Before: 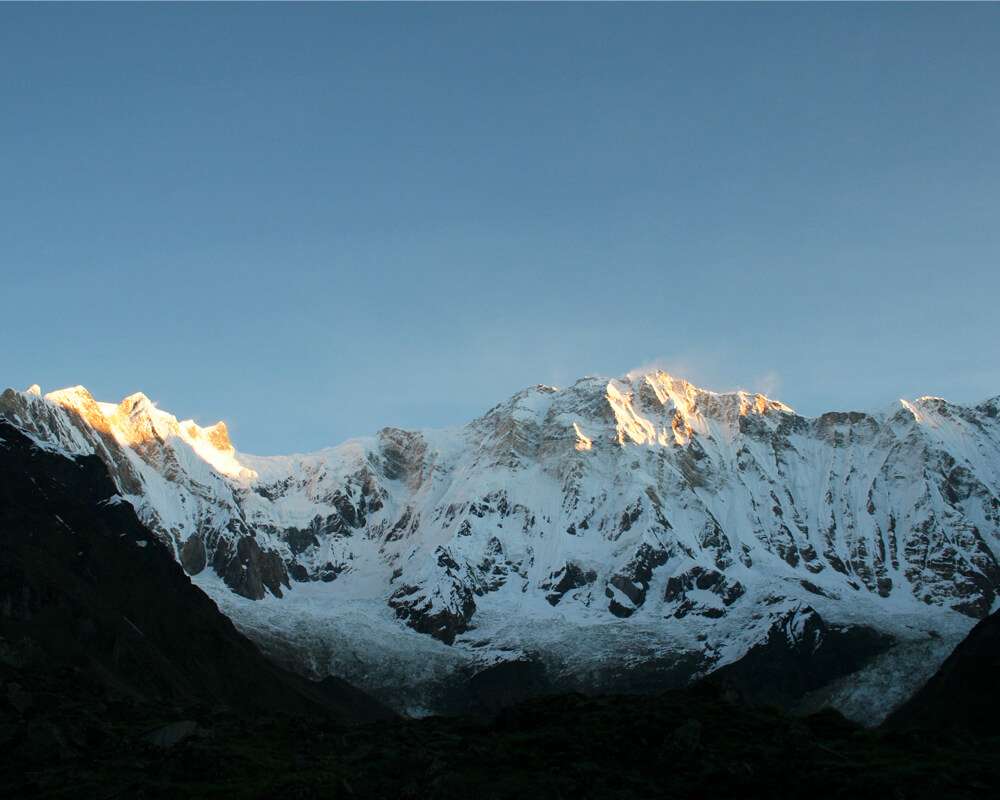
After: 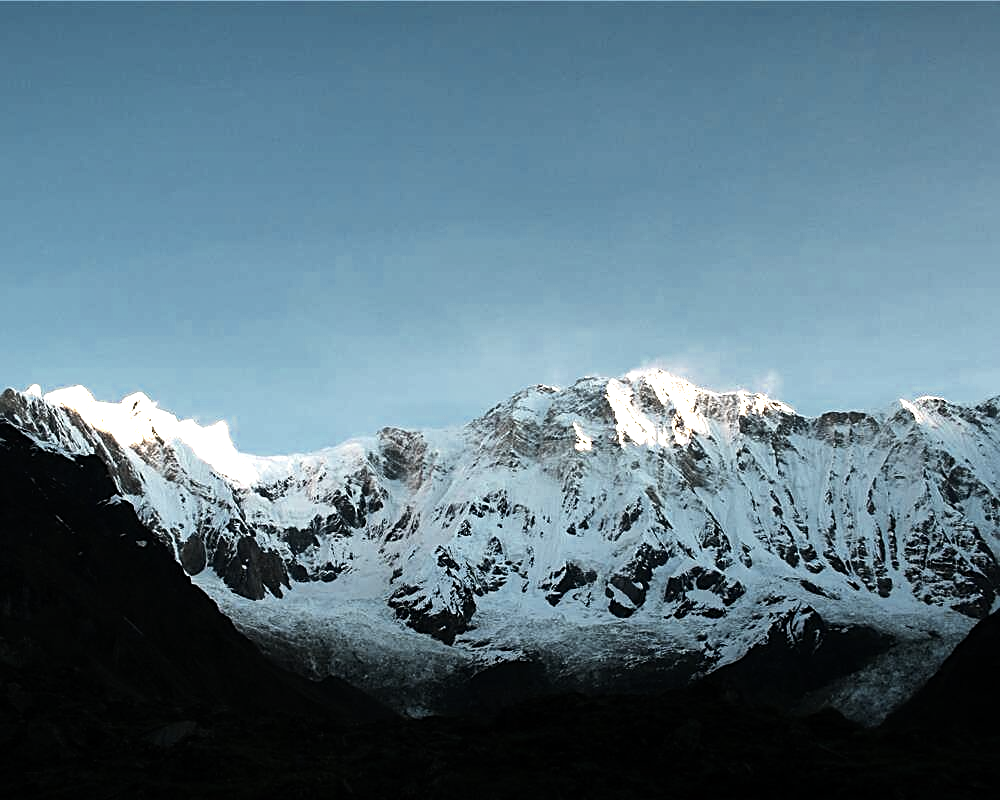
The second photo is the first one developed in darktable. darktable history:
sharpen: on, module defaults
shadows and highlights: shadows 20.91, highlights -35.45, soften with gaussian
tone equalizer: -8 EV -1.08 EV, -7 EV -1.01 EV, -6 EV -0.867 EV, -5 EV -0.578 EV, -3 EV 0.578 EV, -2 EV 0.867 EV, -1 EV 1.01 EV, +0 EV 1.08 EV, edges refinement/feathering 500, mask exposure compensation -1.57 EV, preserve details no
color zones: curves: ch0 [(0.25, 0.667) (0.758, 0.368)]; ch1 [(0.215, 0.245) (0.761, 0.373)]; ch2 [(0.247, 0.554) (0.761, 0.436)]
